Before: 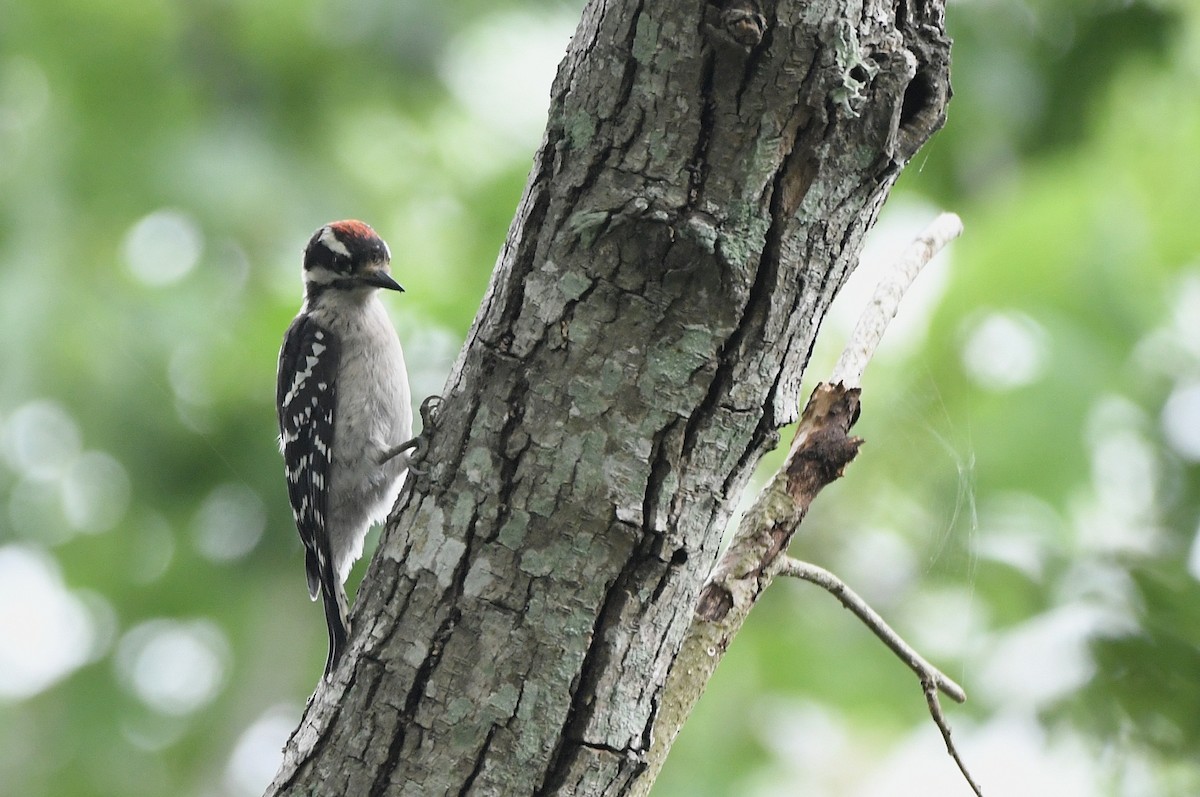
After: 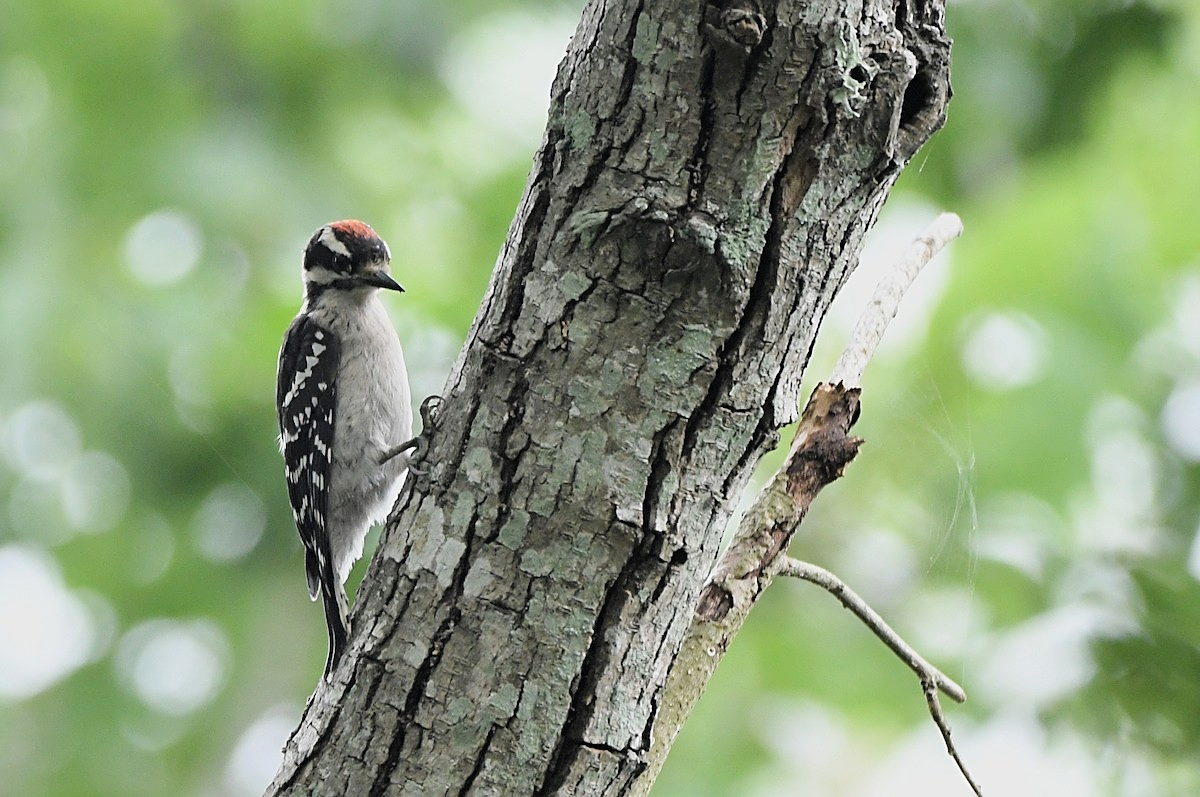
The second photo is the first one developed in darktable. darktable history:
sharpen: on, module defaults
tone curve: curves: ch0 [(0, 0) (0.068, 0.031) (0.175, 0.139) (0.32, 0.345) (0.495, 0.544) (0.748, 0.762) (0.993, 0.954)]; ch1 [(0, 0) (0.294, 0.184) (0.34, 0.303) (0.371, 0.344) (0.441, 0.408) (0.477, 0.474) (0.499, 0.5) (0.529, 0.523) (0.677, 0.762) (1, 1)]; ch2 [(0, 0) (0.431, 0.419) (0.495, 0.502) (0.524, 0.534) (0.557, 0.56) (0.634, 0.654) (0.728, 0.722) (1, 1)], color space Lab, linked channels, preserve colors none
